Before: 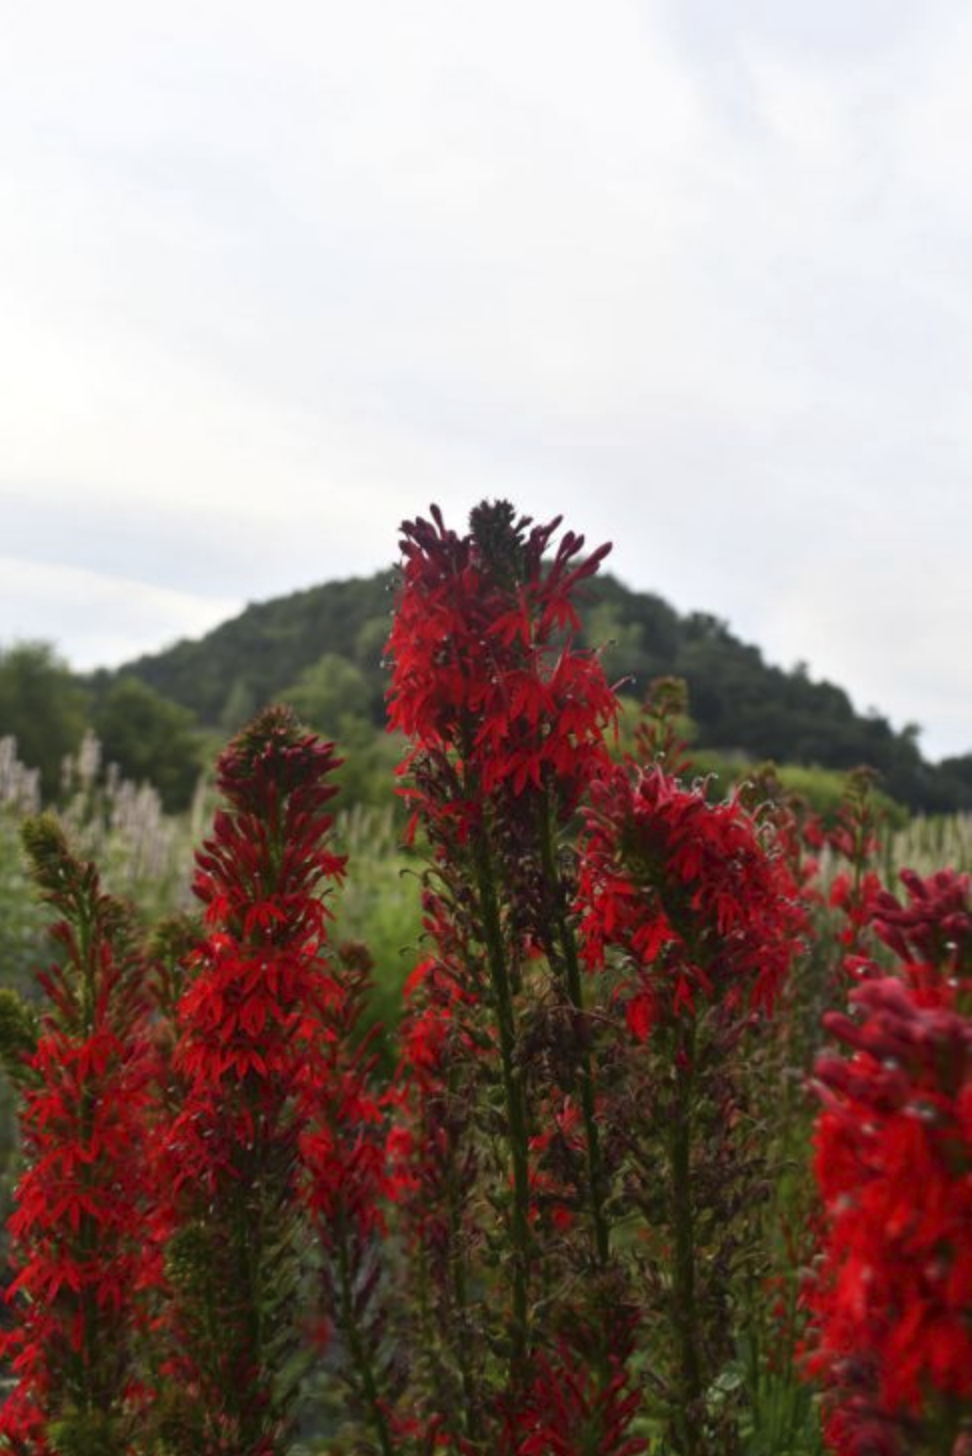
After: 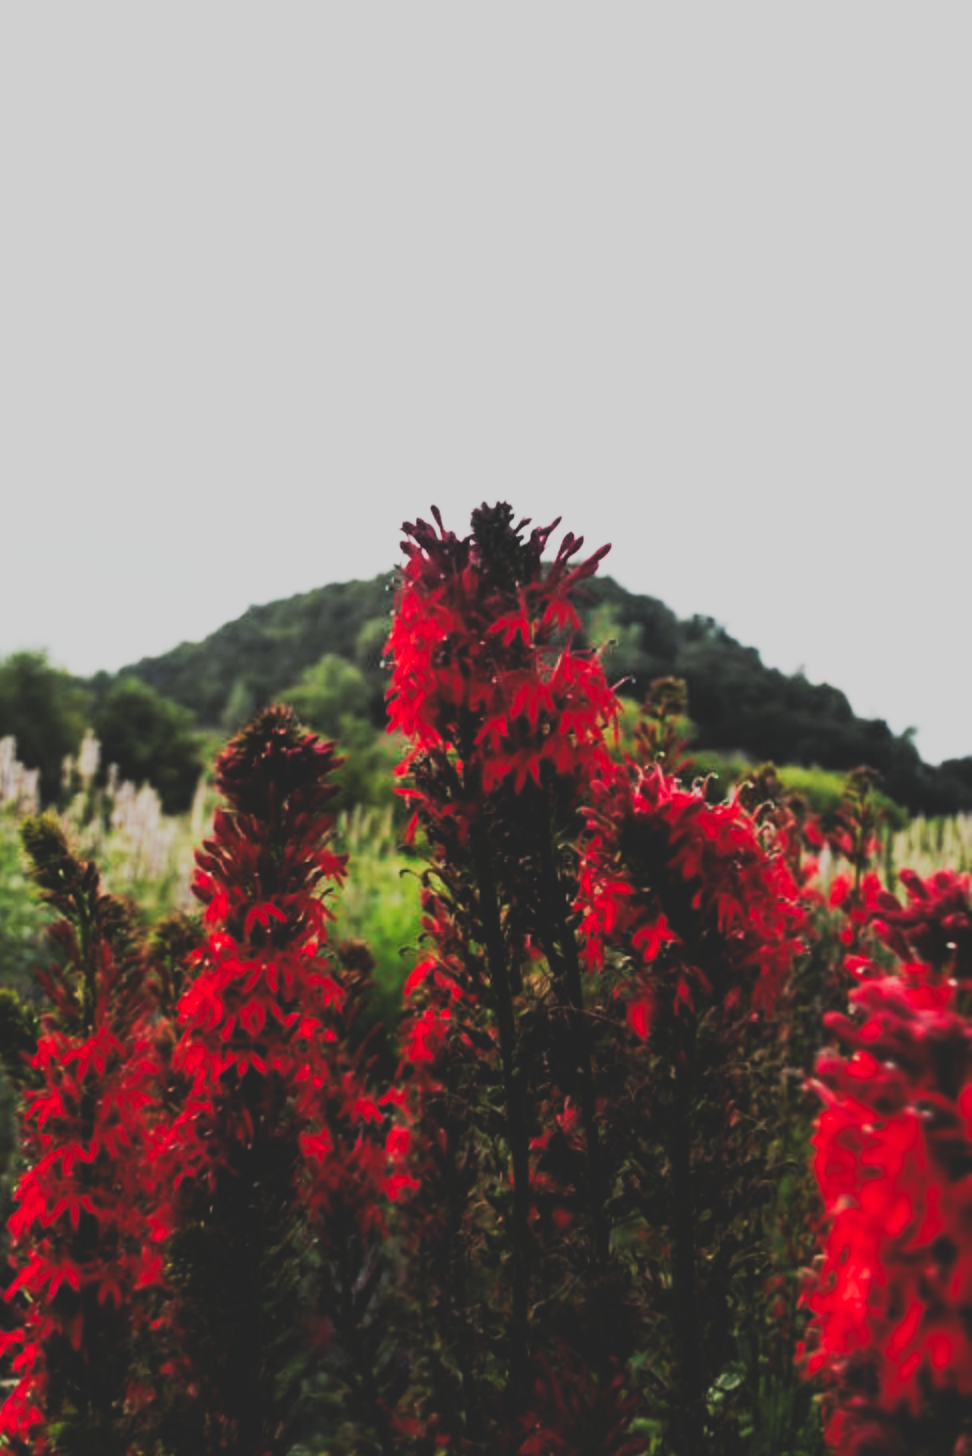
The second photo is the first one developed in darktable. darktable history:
tone equalizer: -8 EV -0.757 EV, -7 EV -0.706 EV, -6 EV -0.591 EV, -5 EV -0.368 EV, -3 EV 0.369 EV, -2 EV 0.6 EV, -1 EV 0.698 EV, +0 EV 0.778 EV
tone curve: curves: ch0 [(0, 0.148) (0.191, 0.225) (0.39, 0.373) (0.669, 0.716) (0.847, 0.818) (1, 0.839)], preserve colors none
filmic rgb: black relative exposure -5.02 EV, white relative exposure 3.98 EV, hardness 2.88, contrast 1.201, highlights saturation mix -29.81%, iterations of high-quality reconstruction 0
